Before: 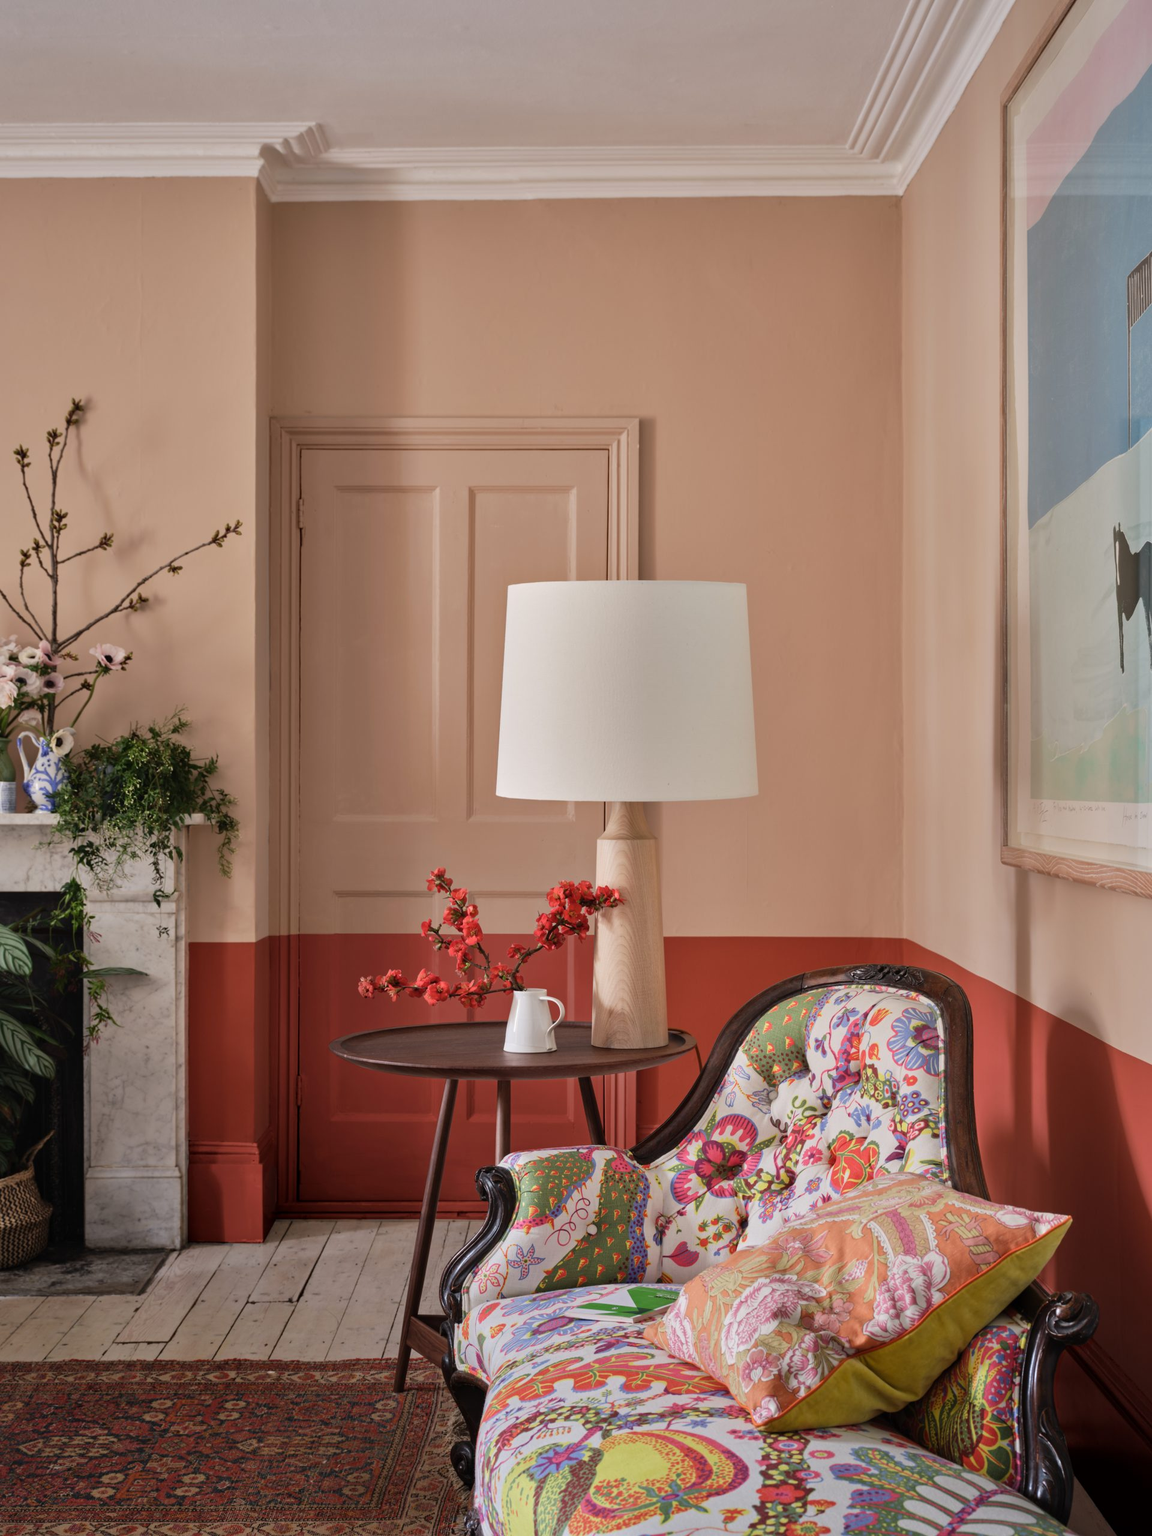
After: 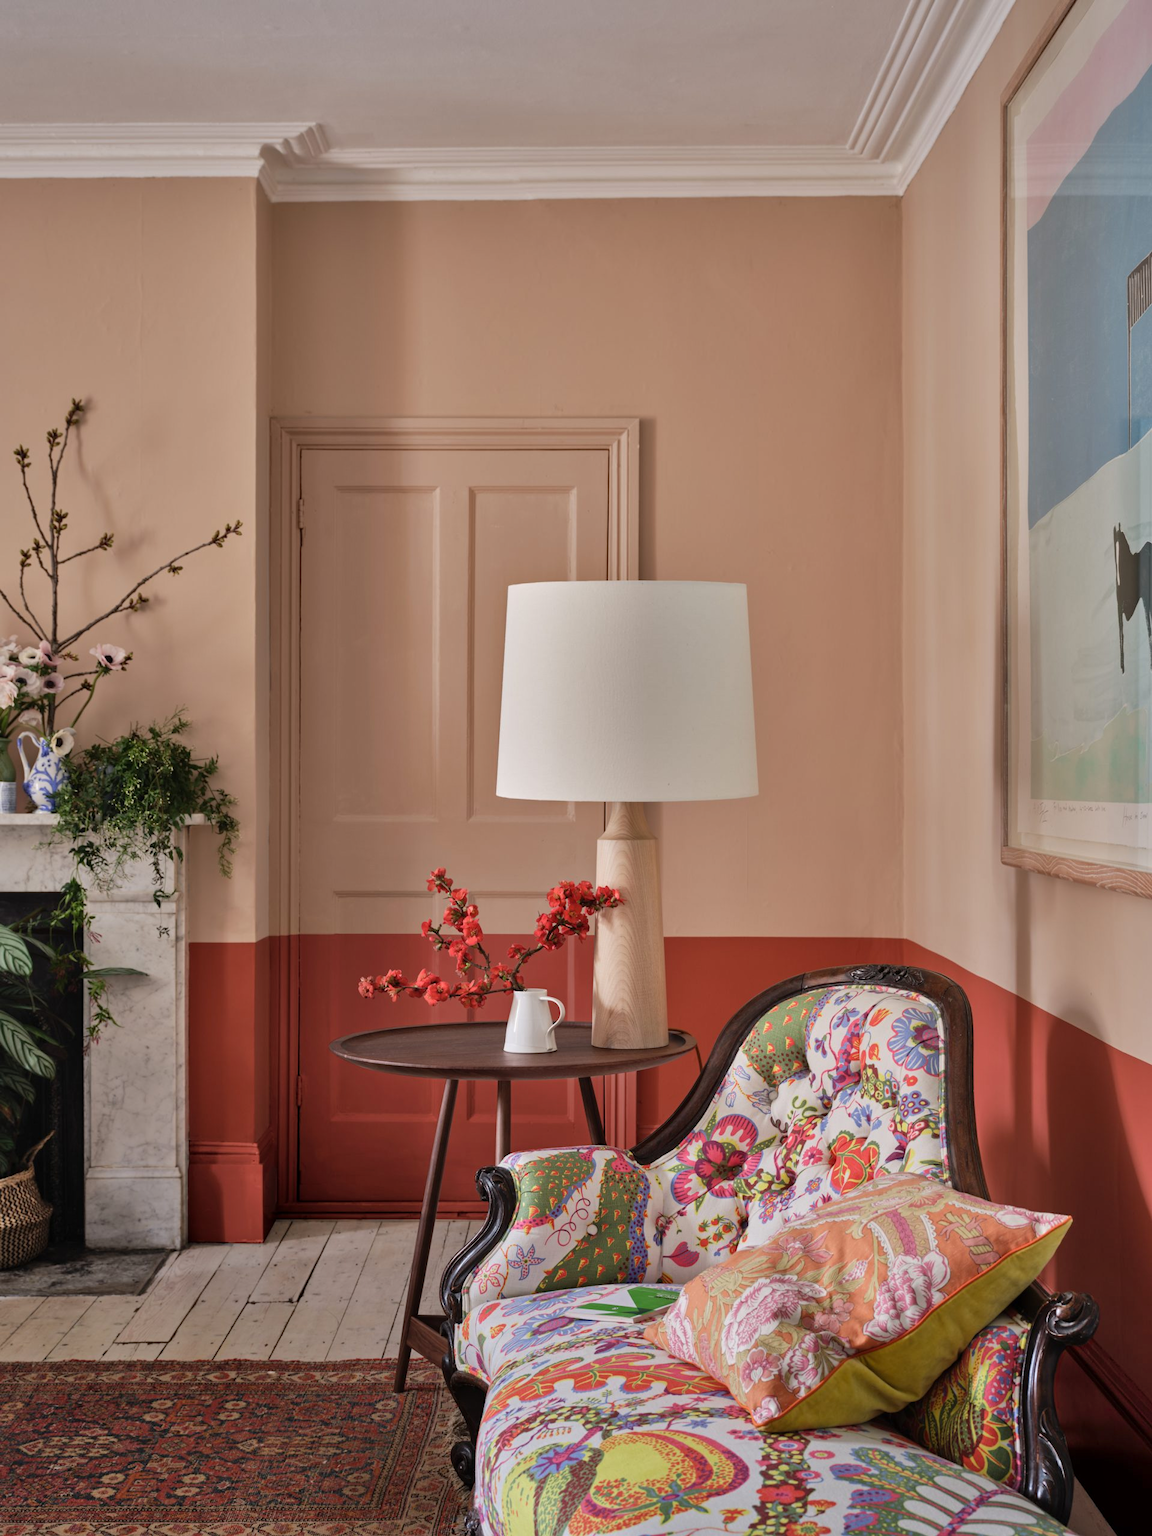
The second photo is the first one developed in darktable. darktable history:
shadows and highlights: radius 135.14, soften with gaussian
